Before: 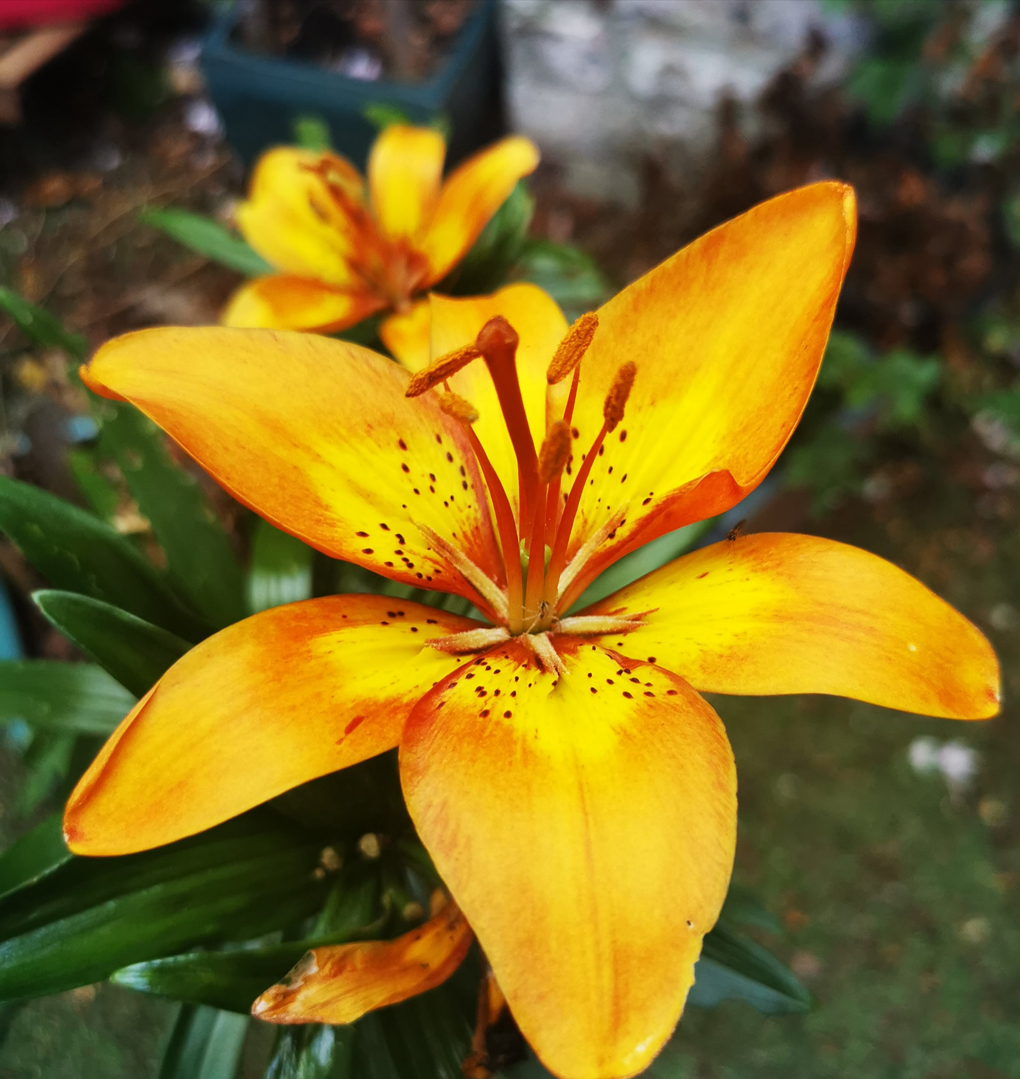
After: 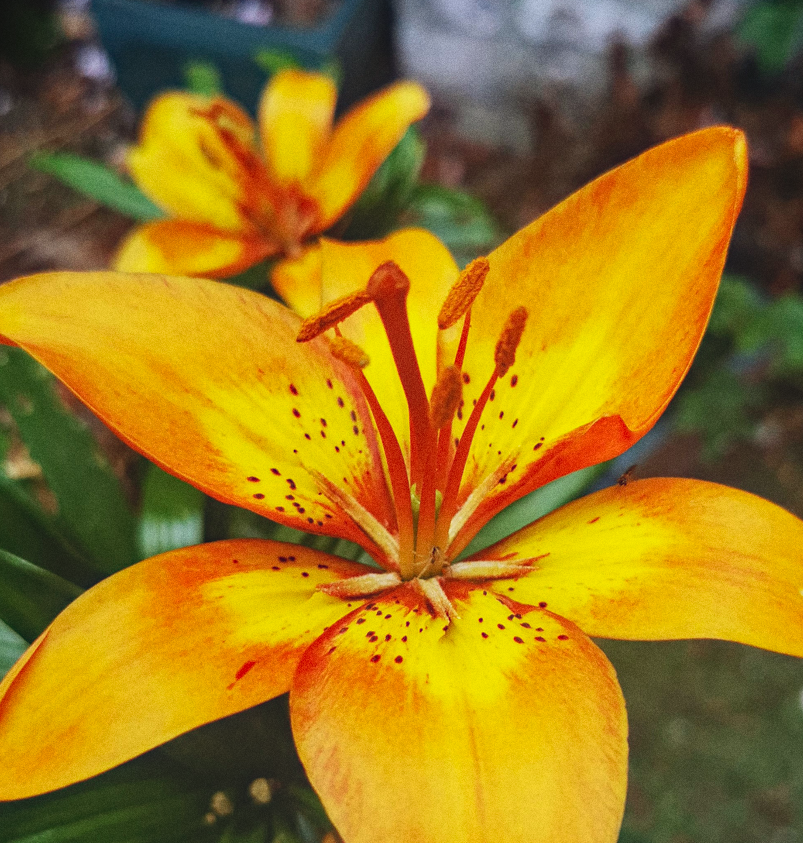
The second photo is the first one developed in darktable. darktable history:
crop and rotate: left 10.77%, top 5.1%, right 10.41%, bottom 16.76%
local contrast: highlights 48%, shadows 0%, detail 100%
haze removal: compatibility mode true, adaptive false
grain: coarseness 0.09 ISO
